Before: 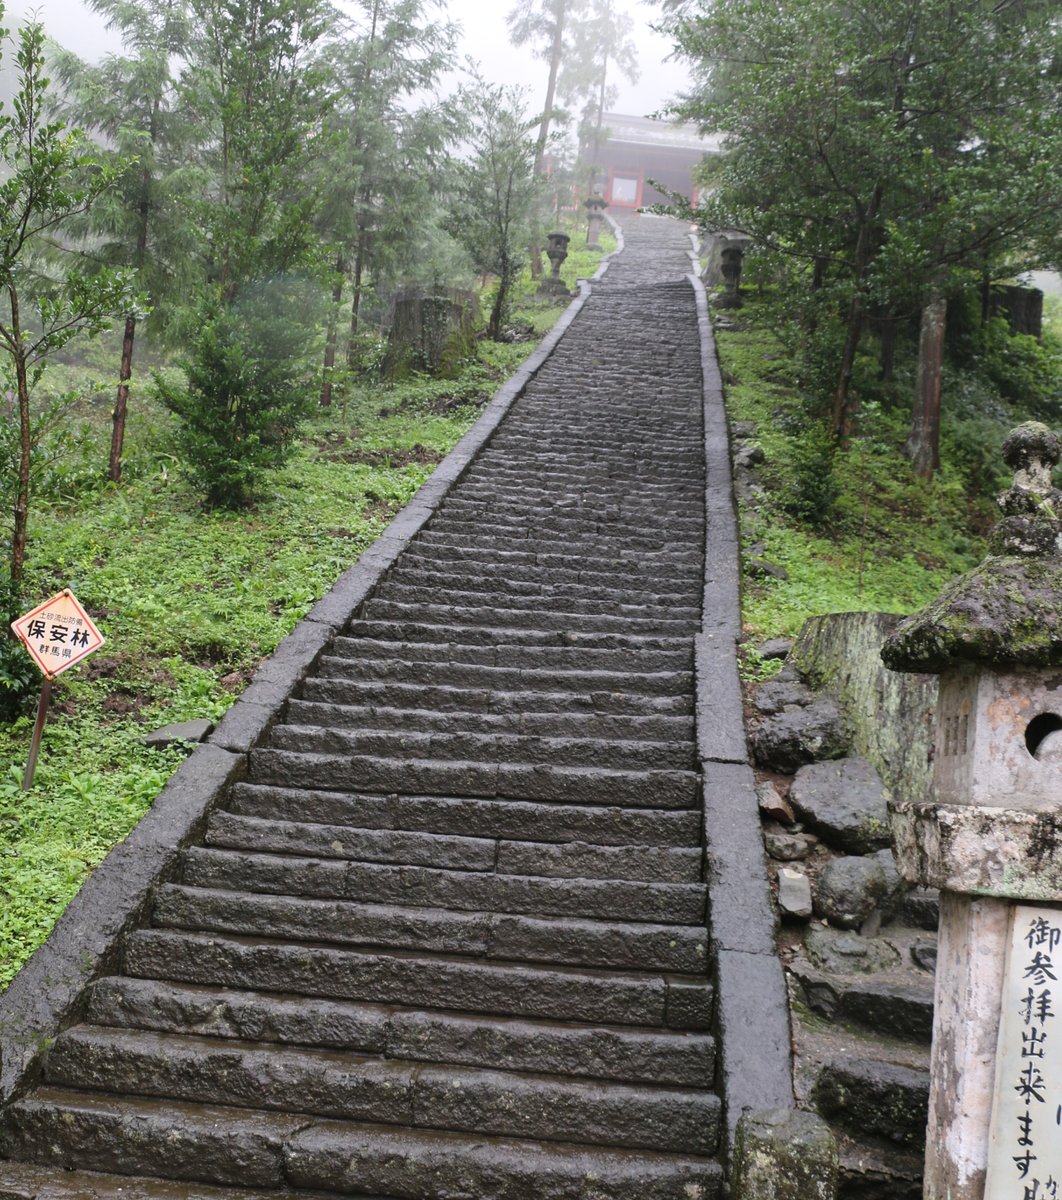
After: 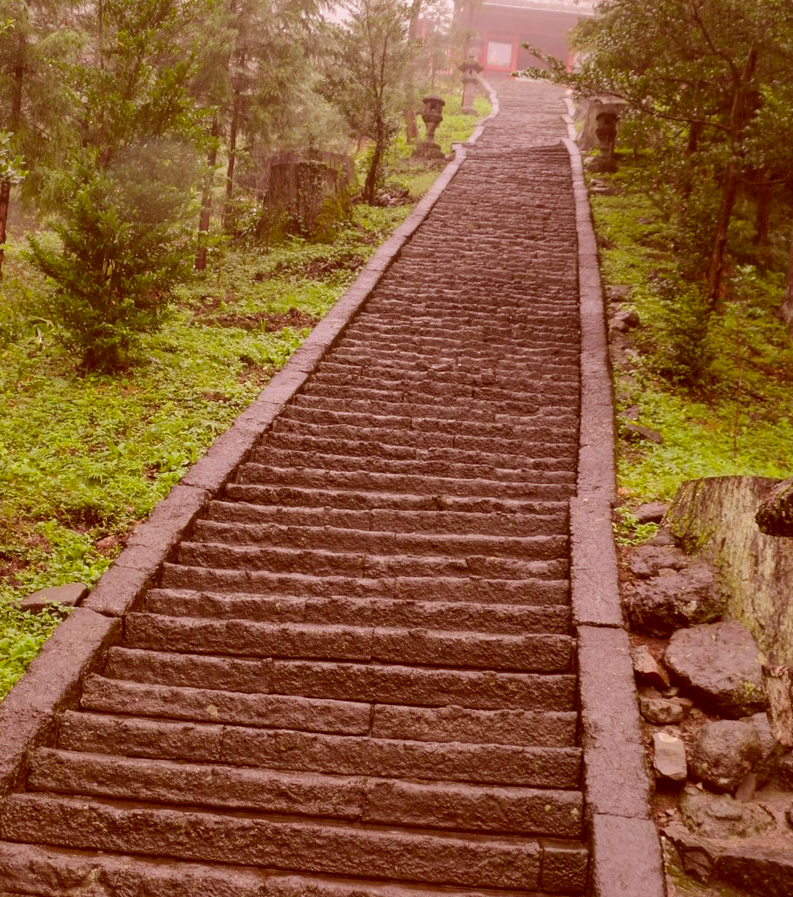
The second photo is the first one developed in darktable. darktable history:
shadows and highlights: shadows 40, highlights -60
color correction: highlights a* 9.03, highlights b* 8.71, shadows a* 40, shadows b* 40, saturation 0.8
crop and rotate: left 11.831%, top 11.346%, right 13.429%, bottom 13.899%
color balance rgb: linear chroma grading › global chroma 15%, perceptual saturation grading › global saturation 30%
local contrast: highlights 100%, shadows 100%, detail 120%, midtone range 0.2
